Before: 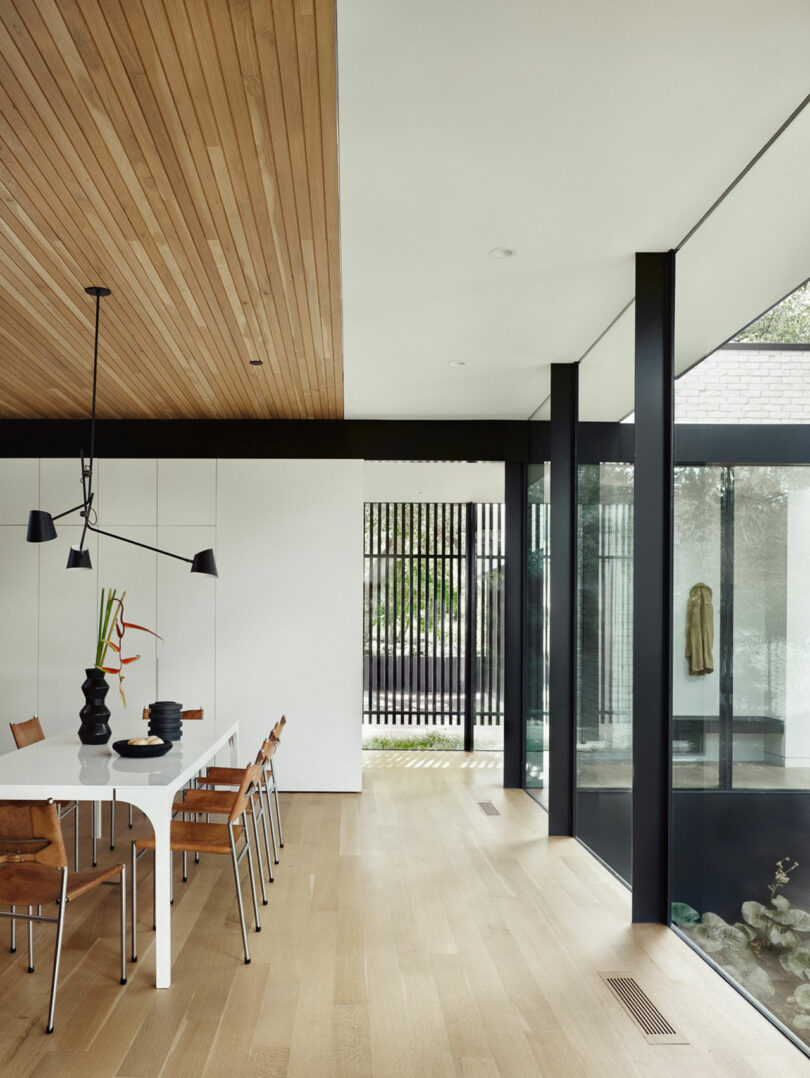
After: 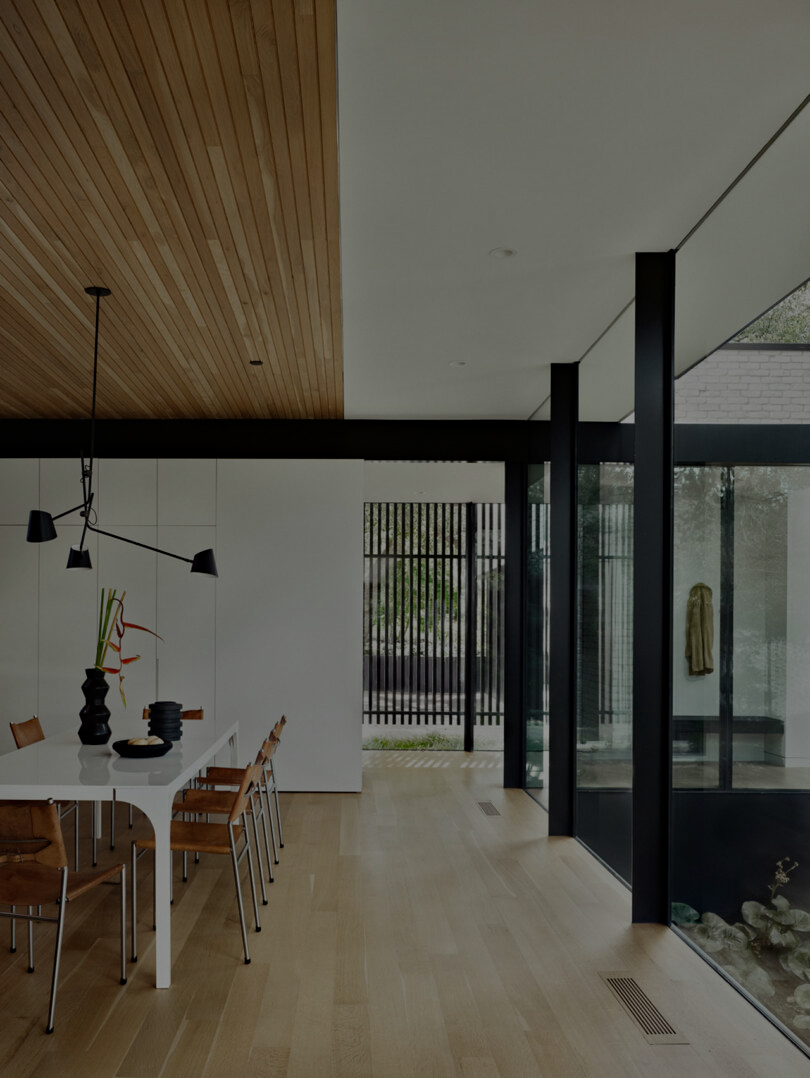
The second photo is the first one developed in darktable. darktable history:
color balance: input saturation 99%
haze removal: compatibility mode true, adaptive false
tone equalizer: -8 EV -2 EV, -7 EV -2 EV, -6 EV -2 EV, -5 EV -2 EV, -4 EV -2 EV, -3 EV -2 EV, -2 EV -2 EV, -1 EV -1.63 EV, +0 EV -2 EV
